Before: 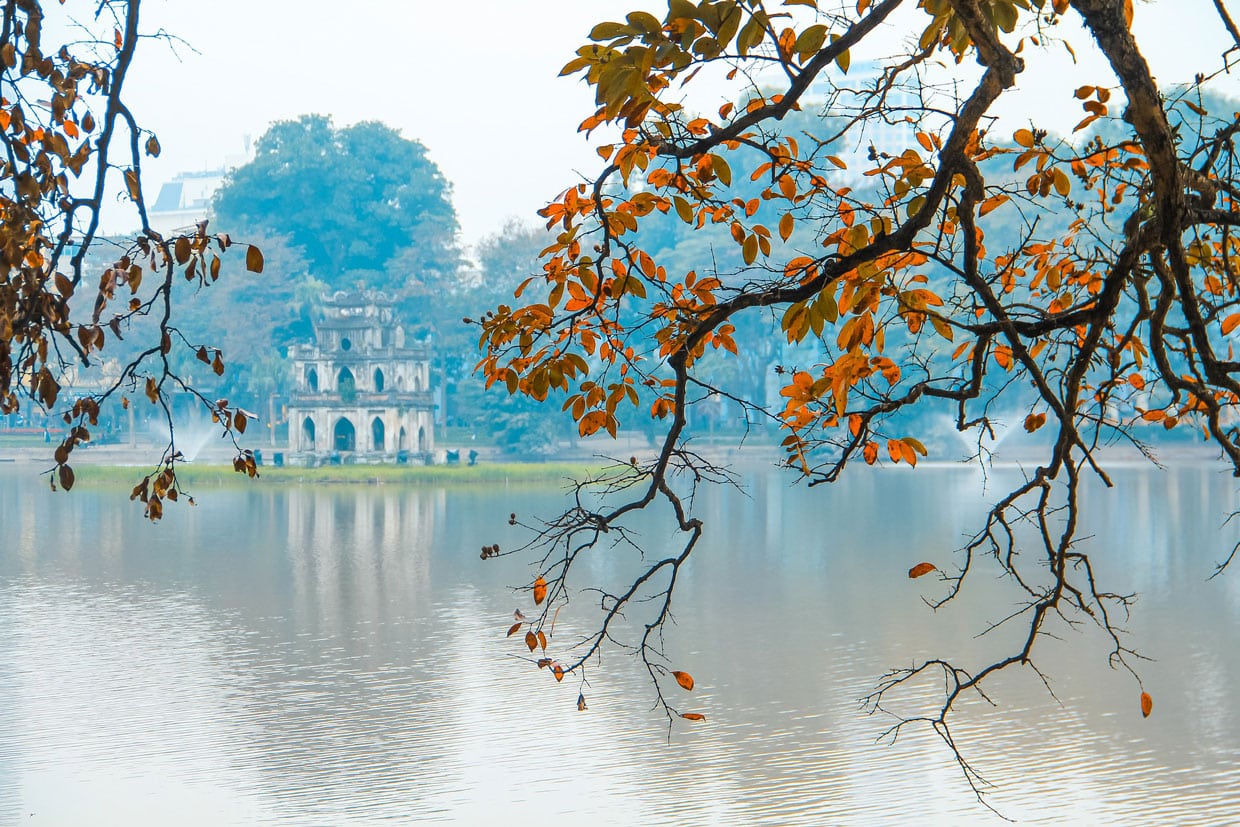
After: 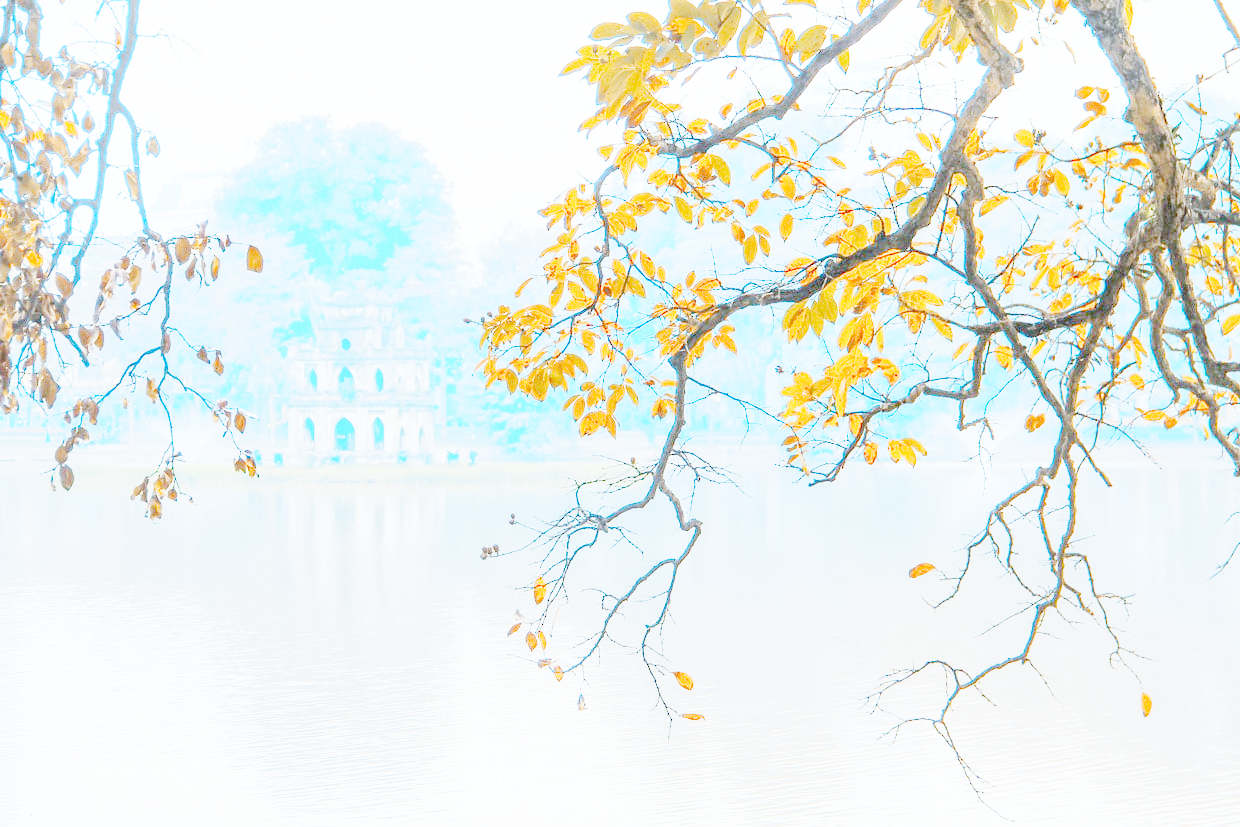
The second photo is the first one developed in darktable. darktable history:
tone curve: curves: ch0 [(0, 0) (0.003, 0.003) (0.011, 0.013) (0.025, 0.028) (0.044, 0.05) (0.069, 0.078) (0.1, 0.113) (0.136, 0.153) (0.177, 0.2) (0.224, 0.271) (0.277, 0.374) (0.335, 0.47) (0.399, 0.574) (0.468, 0.688) (0.543, 0.79) (0.623, 0.859) (0.709, 0.919) (0.801, 0.957) (0.898, 0.978) (1, 1)], preserve colors none
color look up table: target L [77.25, 76.75, 76.16, 69.36, 71.99, 59.67, 54.95, 42.51, 36.17, 25.03, 199.89, 99.61, 93.89, 88.07, 81.22, 77.4, 76.72, 76.18, 75.45, 72.32, 67.27, 66.95, 62.5, 64.72, 57.74, 51.42, 51.63, 49.38, 47.16, 43.41, 37.84, 20.13, 58.11, 55.6, 50.83, 45.65, 33.09, 79.35, 77.41, 62.4, 58.18, 53.68, 55.74, 0 ×6], target a [-1.994, -5.446, -7.645, -19.03, -32.32, -50.63, -36.33, -10.29, -1.124, -0.692, 0, 0.049, -0.653, -0.075, -0.707, -7.64, 3.03, 2.727, -0.048, -1.001, 17.77, -0.811, 29.99, 14.09, 41.05, 43.79, -0.43, 48.24, 47.61, 47.99, 13.41, -0.189, 8.969, 47.68, 25.37, 3.487, 21.1, -7.411, -10.87, -29.99, -26.95, -8.095, -14.48, 0 ×6], target b [-3.091, -3.303, -7.642, 45.88, -11.91, 17.85, 24.19, 19.39, -2.083, -0.949, 0, -0.601, 2.412, 0.102, -0.322, 65.57, -0.493, -0.887, 0.023, -0.288, 58.88, -2.285, 52.94, 10.69, 48.03, 12.21, -2.213, -1.921, 22.15, 25.84, 11.75, -0.606, -20.65, -12.34, -25.95, -47.85, -19.19, -11.02, -9.116, -50.89, -48.31, -23.97, -64.08, 0 ×6], num patches 43
